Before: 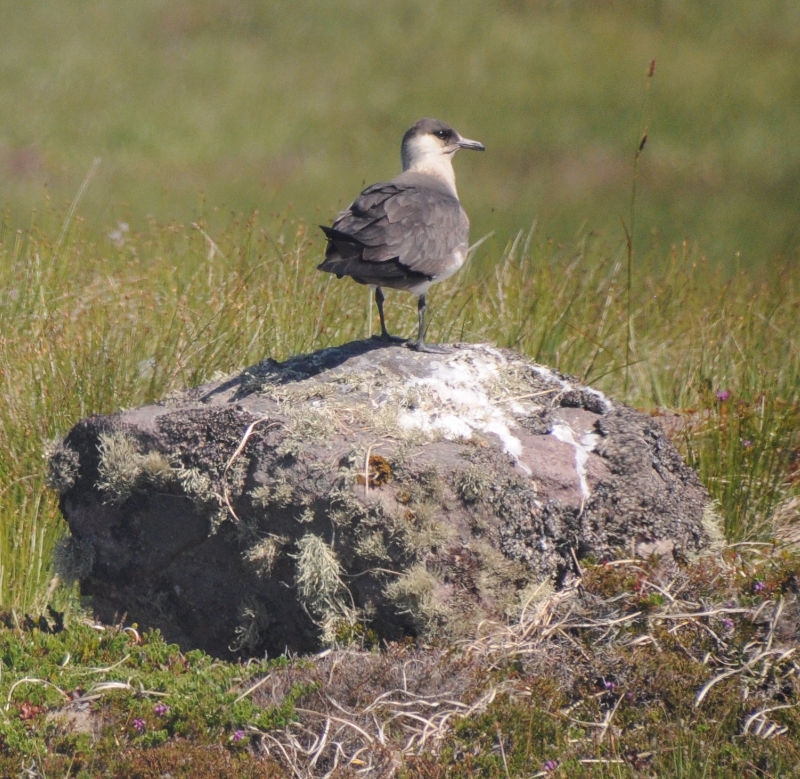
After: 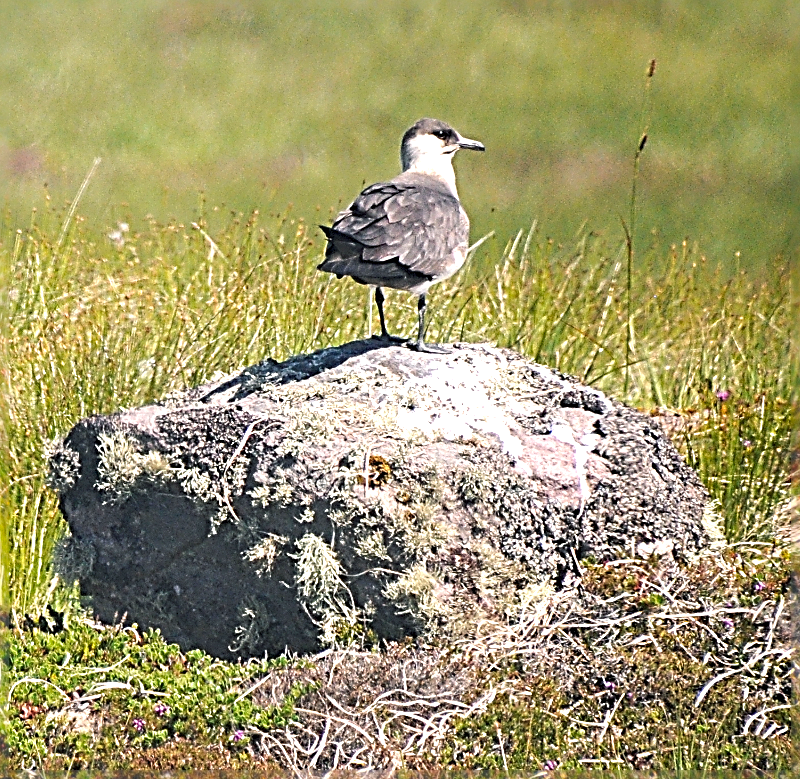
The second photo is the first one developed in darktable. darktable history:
color balance rgb: shadows lift › chroma 2.059%, shadows lift › hue 186.41°, linear chroma grading › global chroma -16.011%, perceptual saturation grading › global saturation 25.857%, perceptual brilliance grading › global brilliance 30.511%, global vibrance 20%
sharpen: radius 3.206, amount 1.733
